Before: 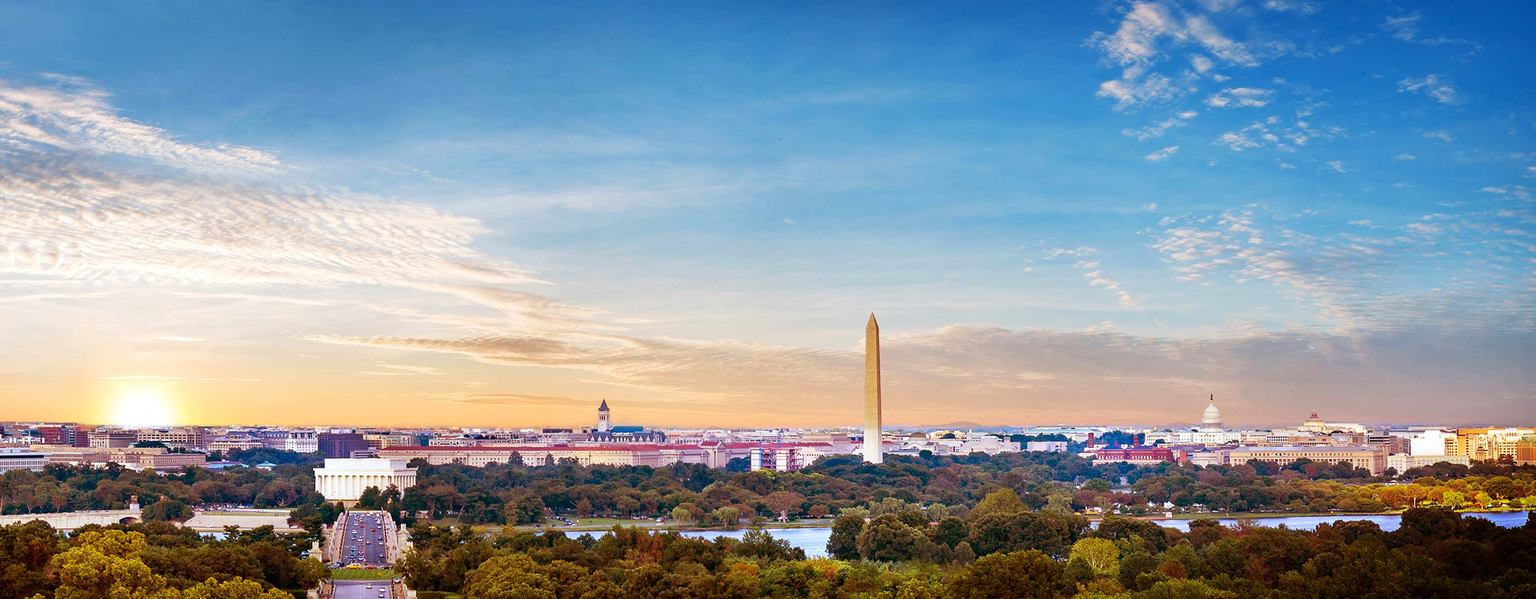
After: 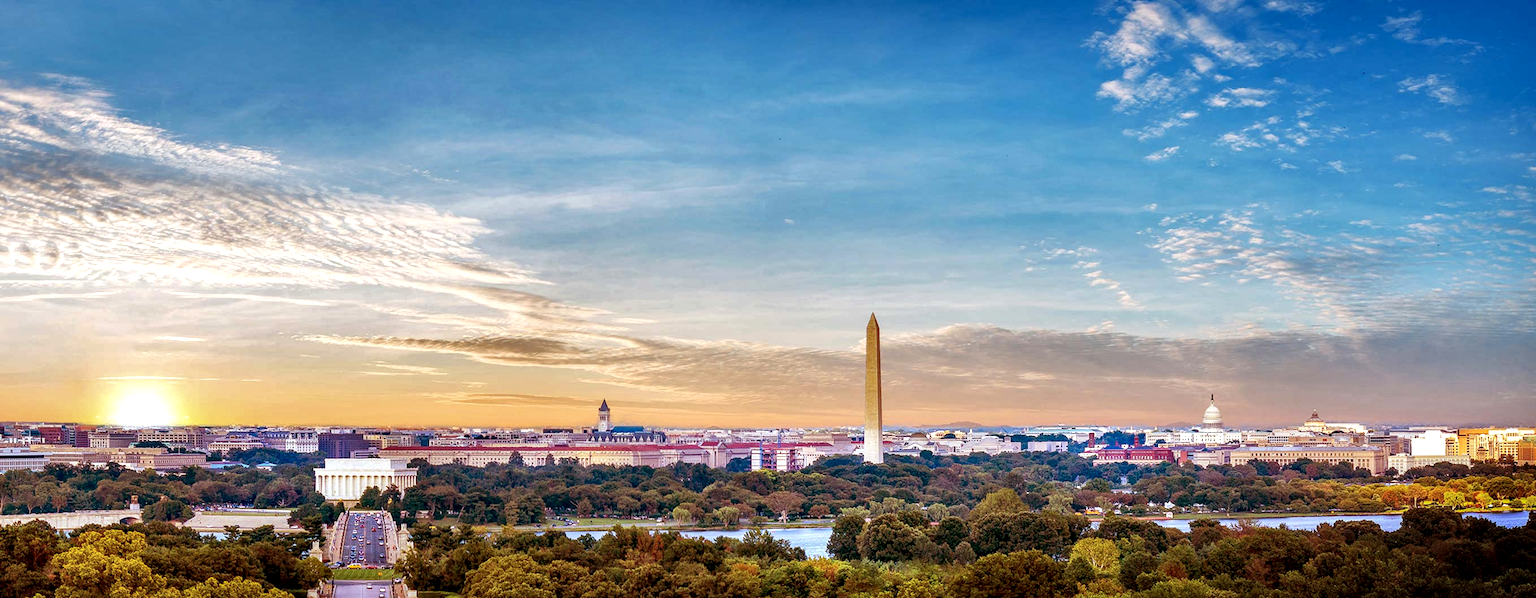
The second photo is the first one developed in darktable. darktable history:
local contrast: detail 150%
shadows and highlights: shadows 30
